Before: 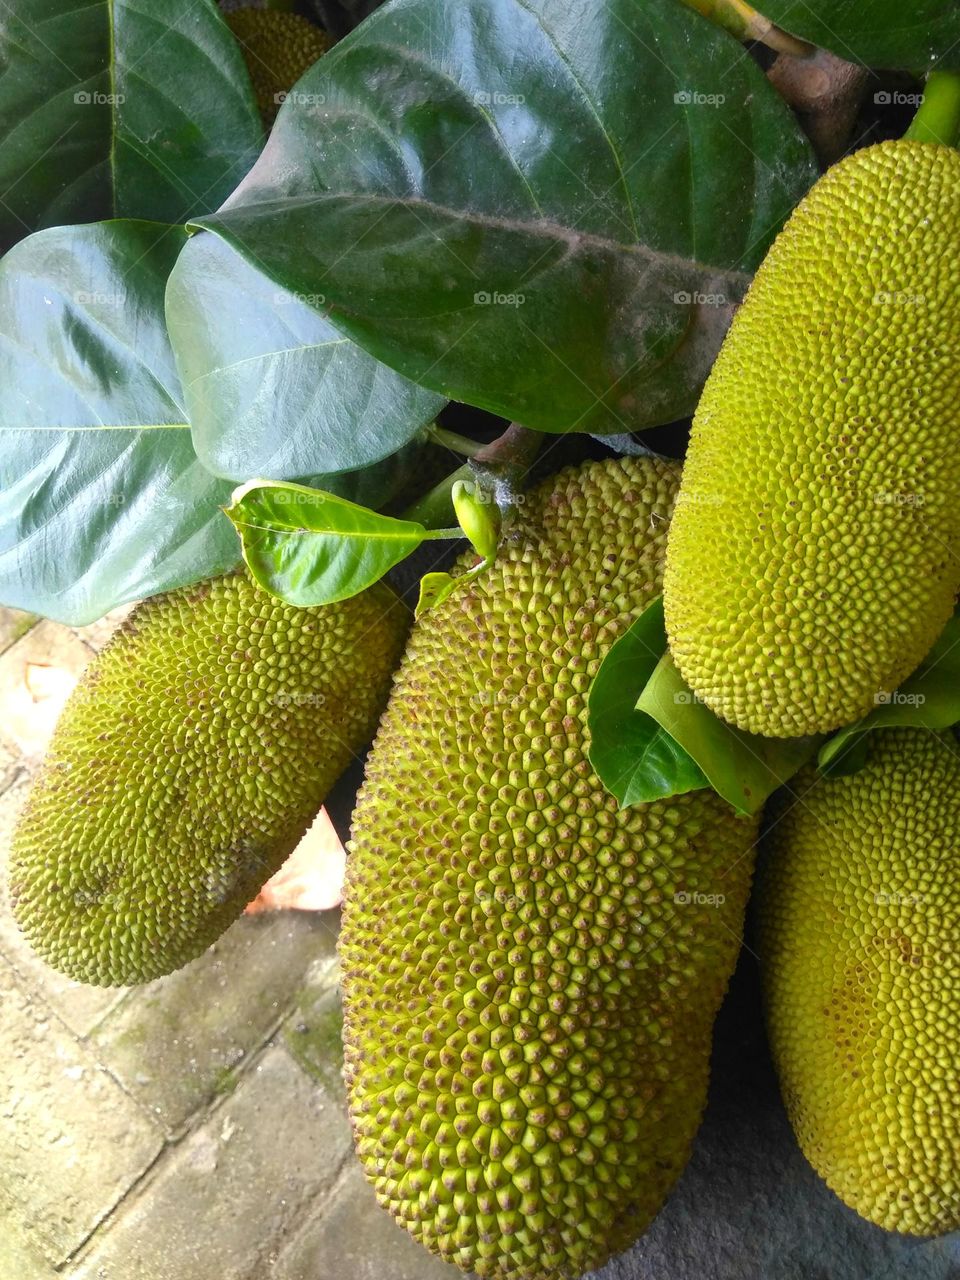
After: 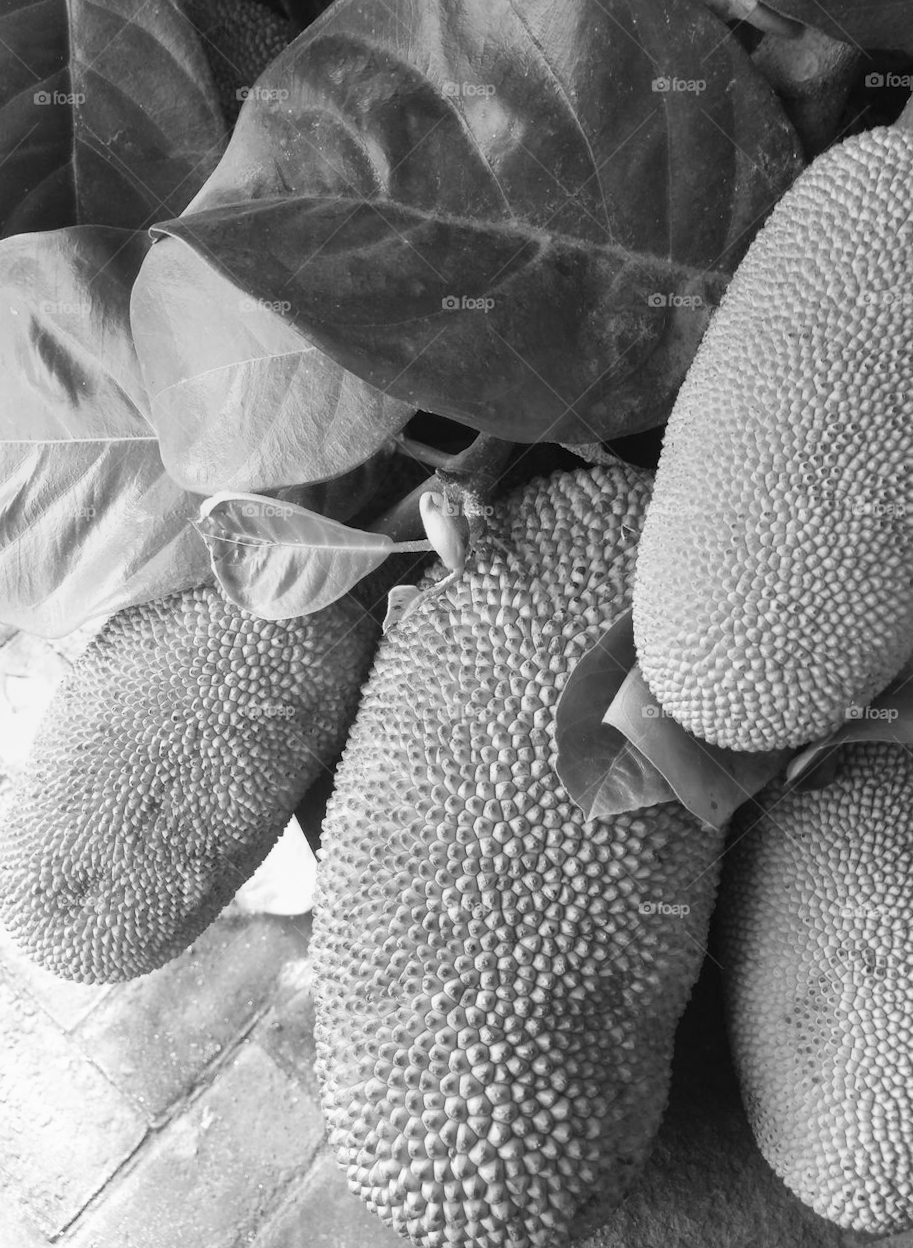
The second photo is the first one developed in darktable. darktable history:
monochrome: a 32, b 64, size 2.3
rotate and perspective: rotation 0.074°, lens shift (vertical) 0.096, lens shift (horizontal) -0.041, crop left 0.043, crop right 0.952, crop top 0.024, crop bottom 0.979
contrast brightness saturation: contrast 0.2, brightness 0.2, saturation 0.8
graduated density: on, module defaults
